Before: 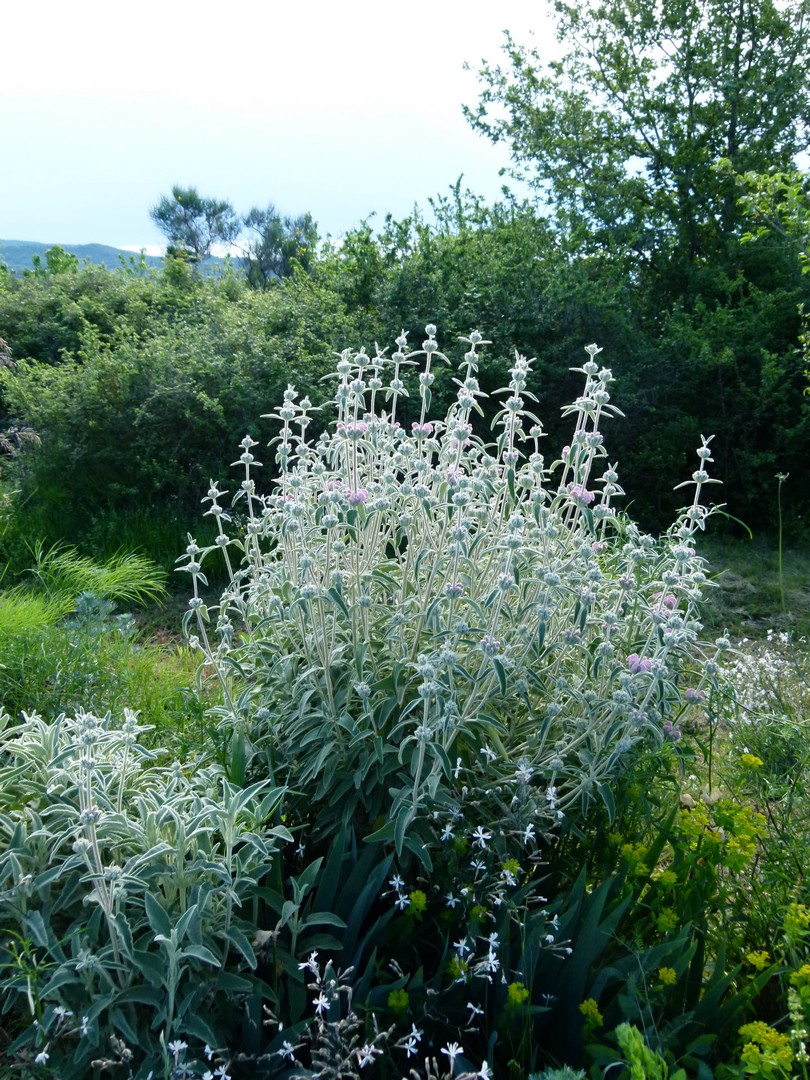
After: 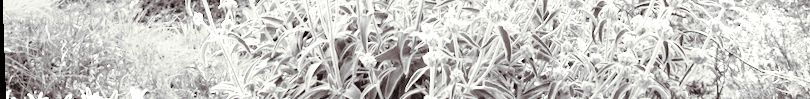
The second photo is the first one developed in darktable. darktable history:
crop and rotate: top 59.084%, bottom 30.916%
rgb levels: preserve colors max RGB
color balance rgb: linear chroma grading › global chroma 42%, perceptual saturation grading › global saturation 42%, perceptual brilliance grading › global brilliance 25%, global vibrance 33%
split-toning: shadows › saturation 0.2
color contrast: green-magenta contrast 0, blue-yellow contrast 0
base curve: curves: ch0 [(0, 0) (0.028, 0.03) (0.105, 0.232) (0.387, 0.748) (0.754, 0.968) (1, 1)], fusion 1, exposure shift 0.576, preserve colors none
rotate and perspective: rotation -2°, crop left 0.022, crop right 0.978, crop top 0.049, crop bottom 0.951
